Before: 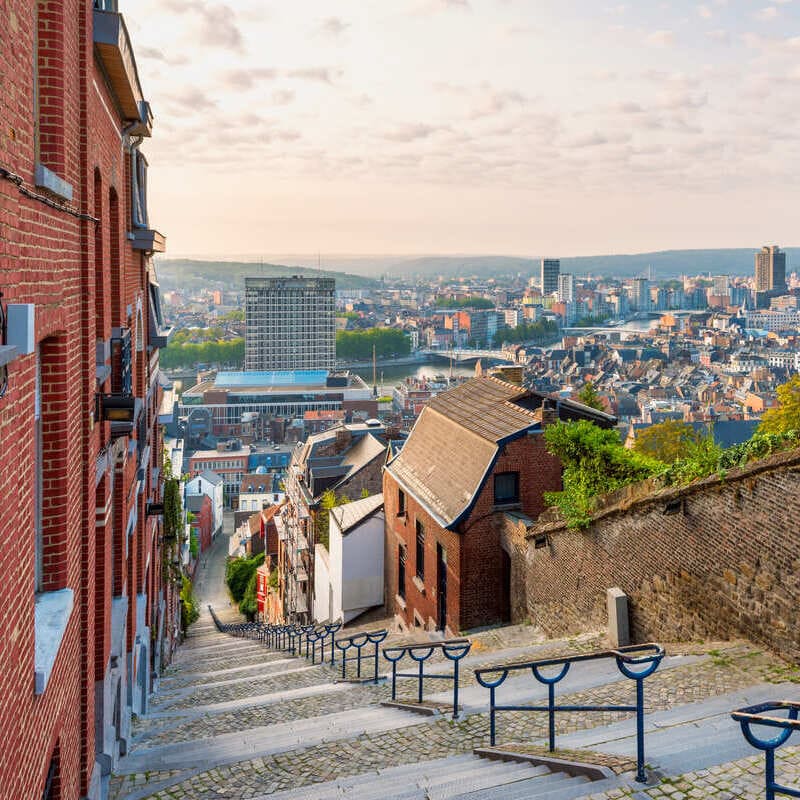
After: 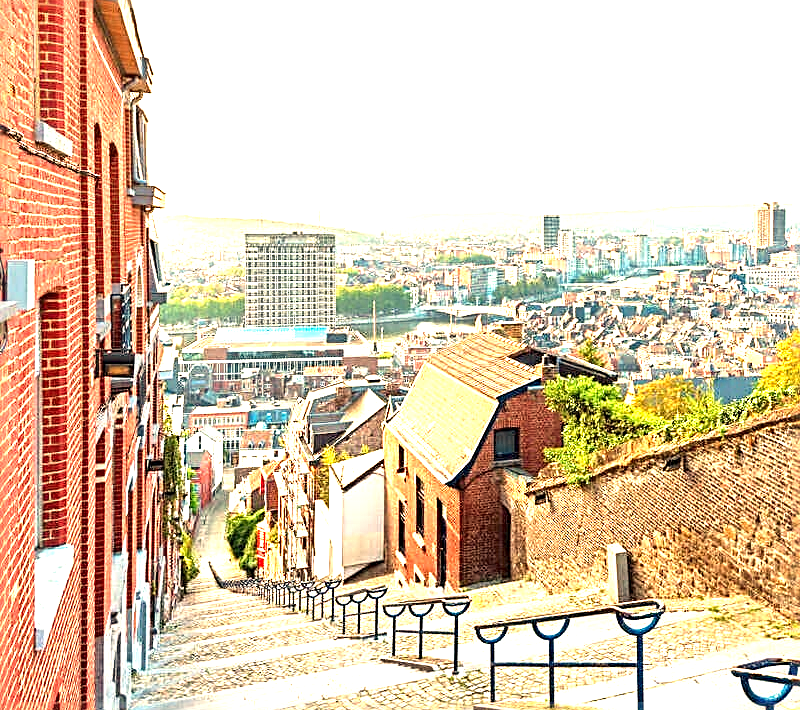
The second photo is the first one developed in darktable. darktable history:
exposure: black level correction 0, exposure 1.9 EV, compensate highlight preservation false
sharpen: radius 2.817, amount 0.715
white balance: red 1.138, green 0.996, blue 0.812
crop and rotate: top 5.609%, bottom 5.609%
